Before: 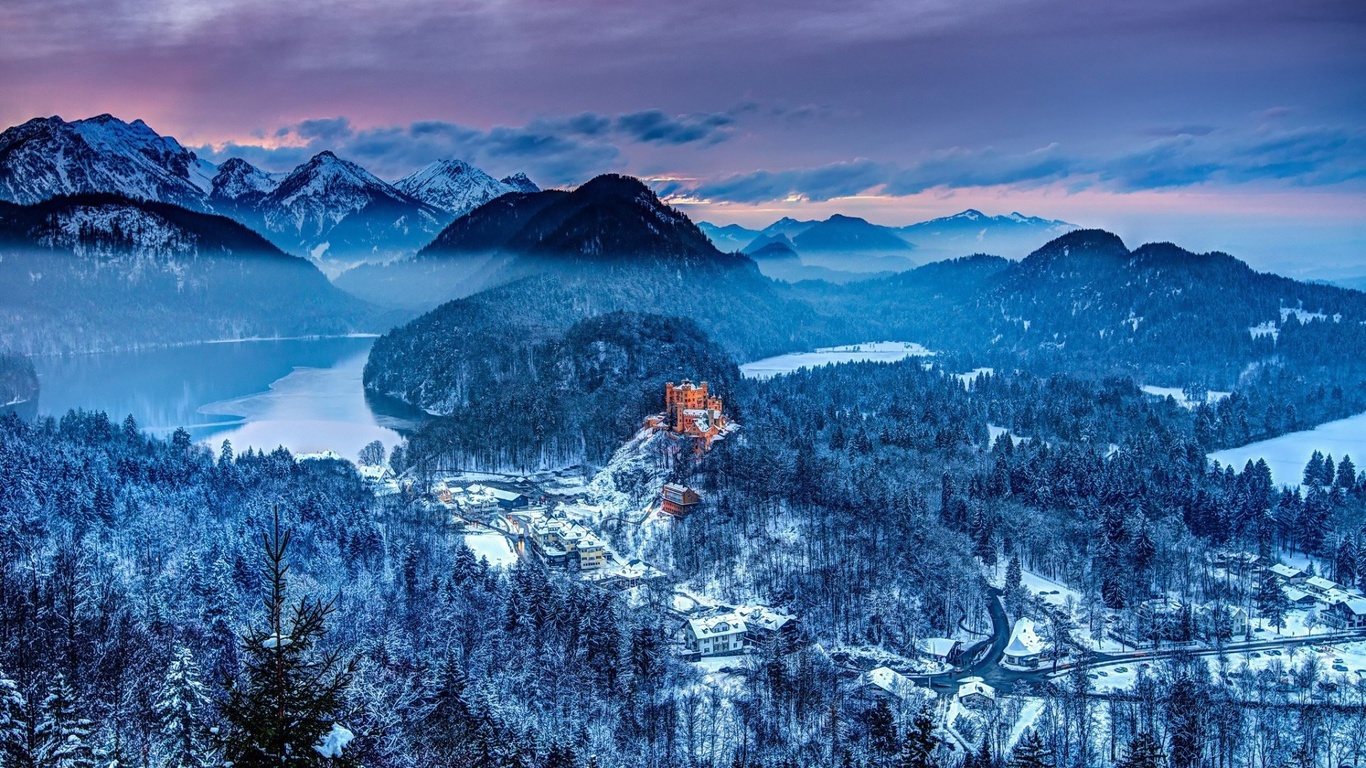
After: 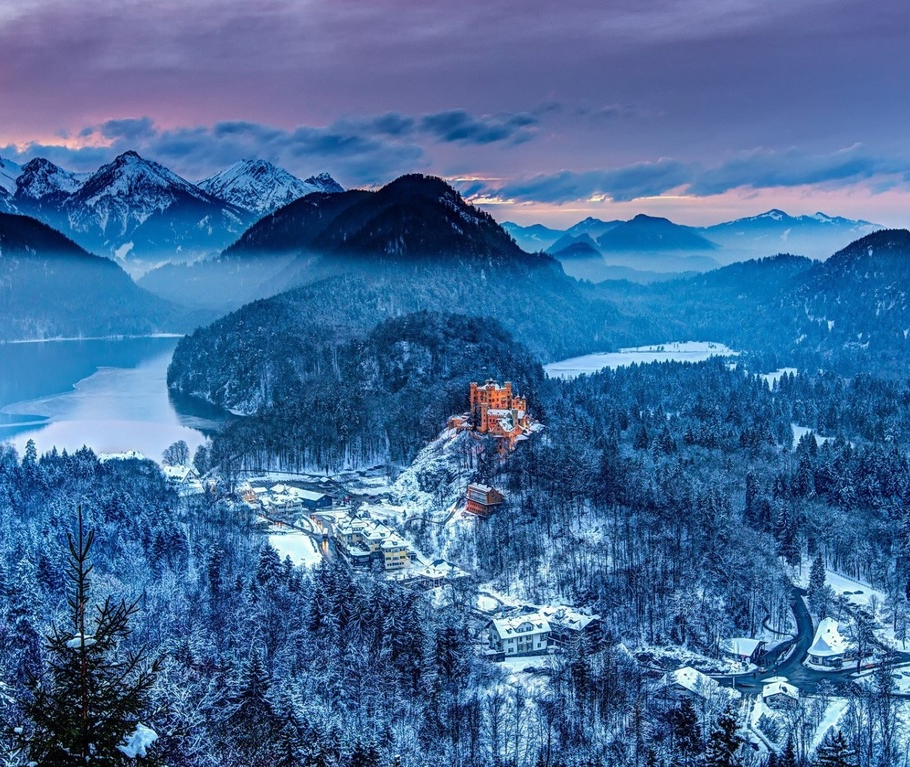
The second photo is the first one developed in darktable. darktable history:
crop and rotate: left 14.406%, right 18.963%
